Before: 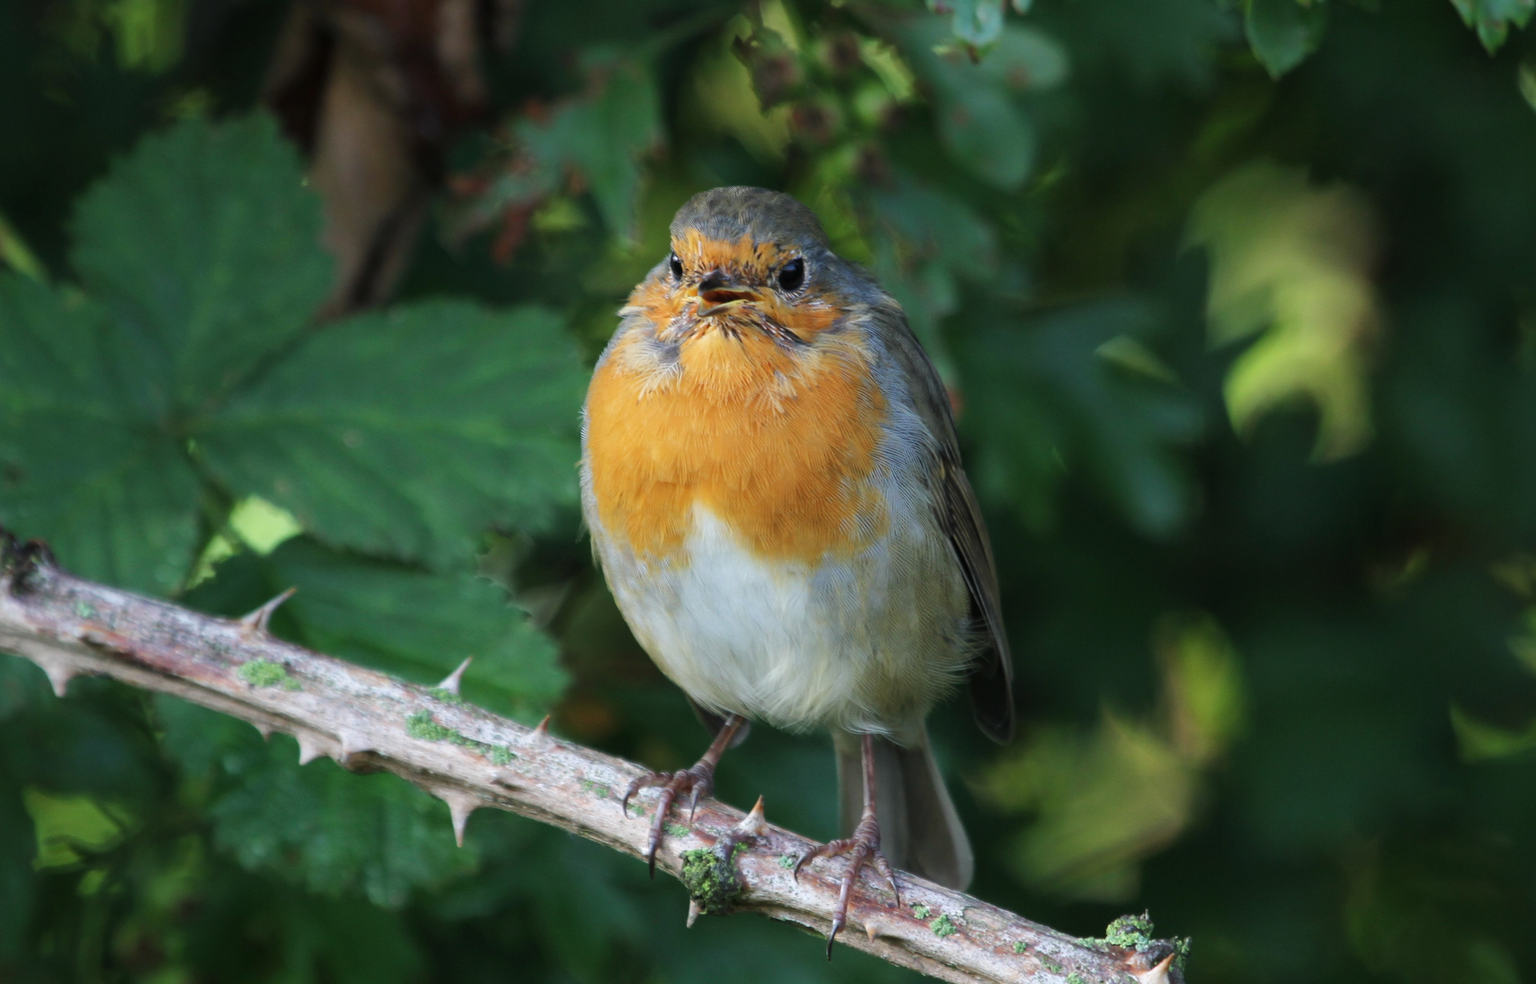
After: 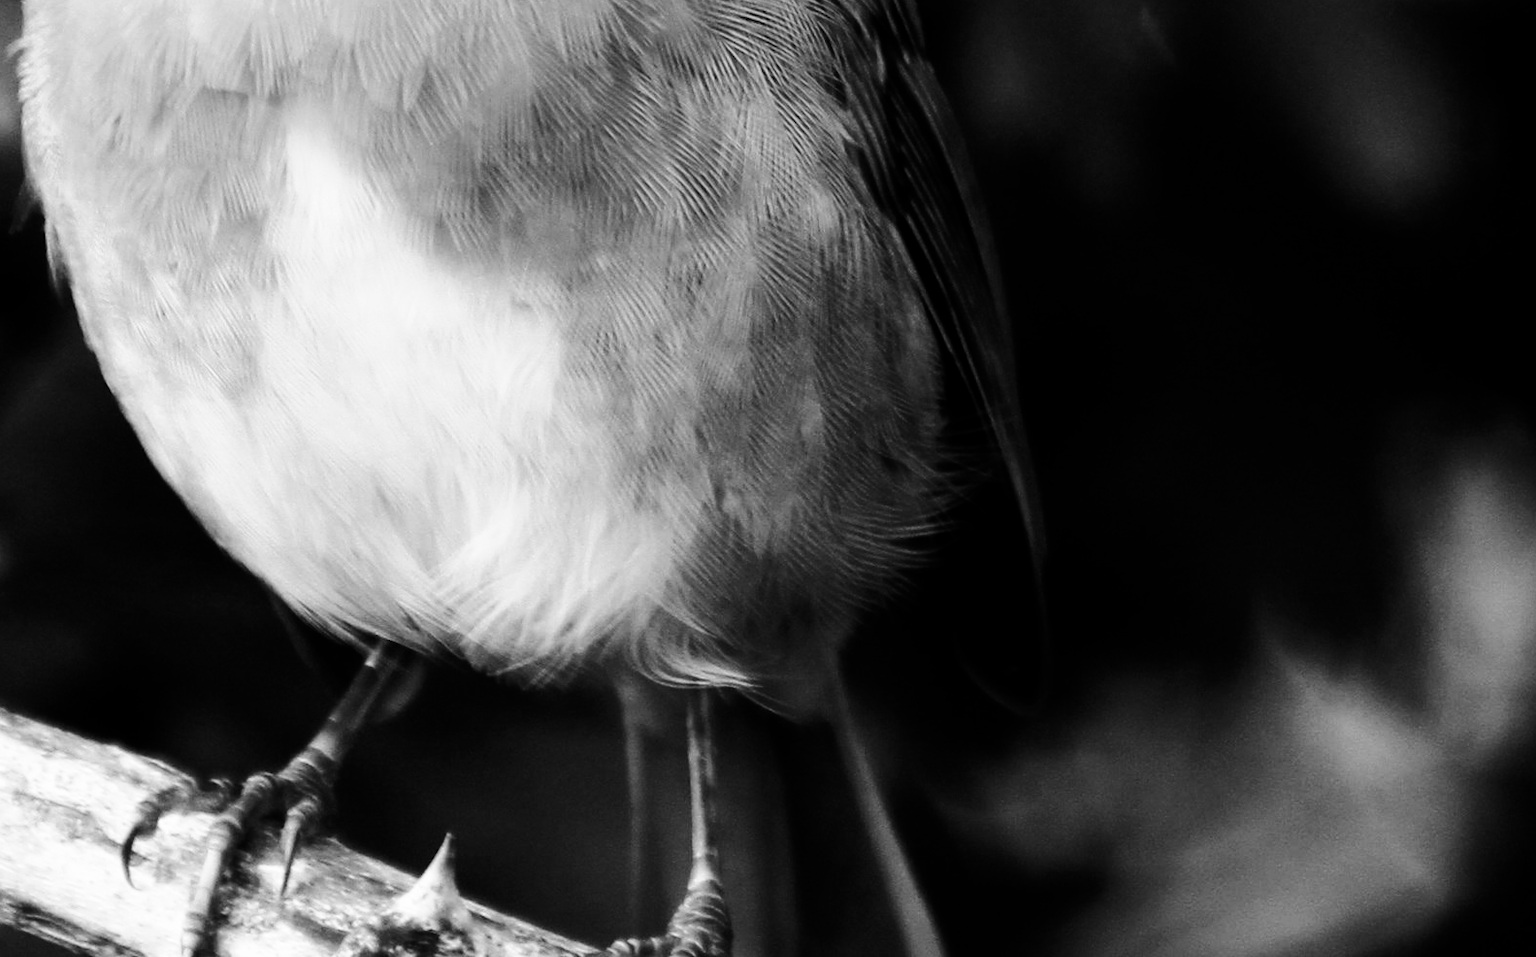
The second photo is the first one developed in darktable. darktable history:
base curve: curves: ch0 [(0, 0) (0.007, 0.004) (0.027, 0.03) (0.046, 0.07) (0.207, 0.54) (0.442, 0.872) (0.673, 0.972) (1, 1)], preserve colors none
contrast brightness saturation: contrast 0.09, brightness -0.59, saturation 0.17
monochrome: on, module defaults
crop: left 37.221%, top 45.169%, right 20.63%, bottom 13.777%
